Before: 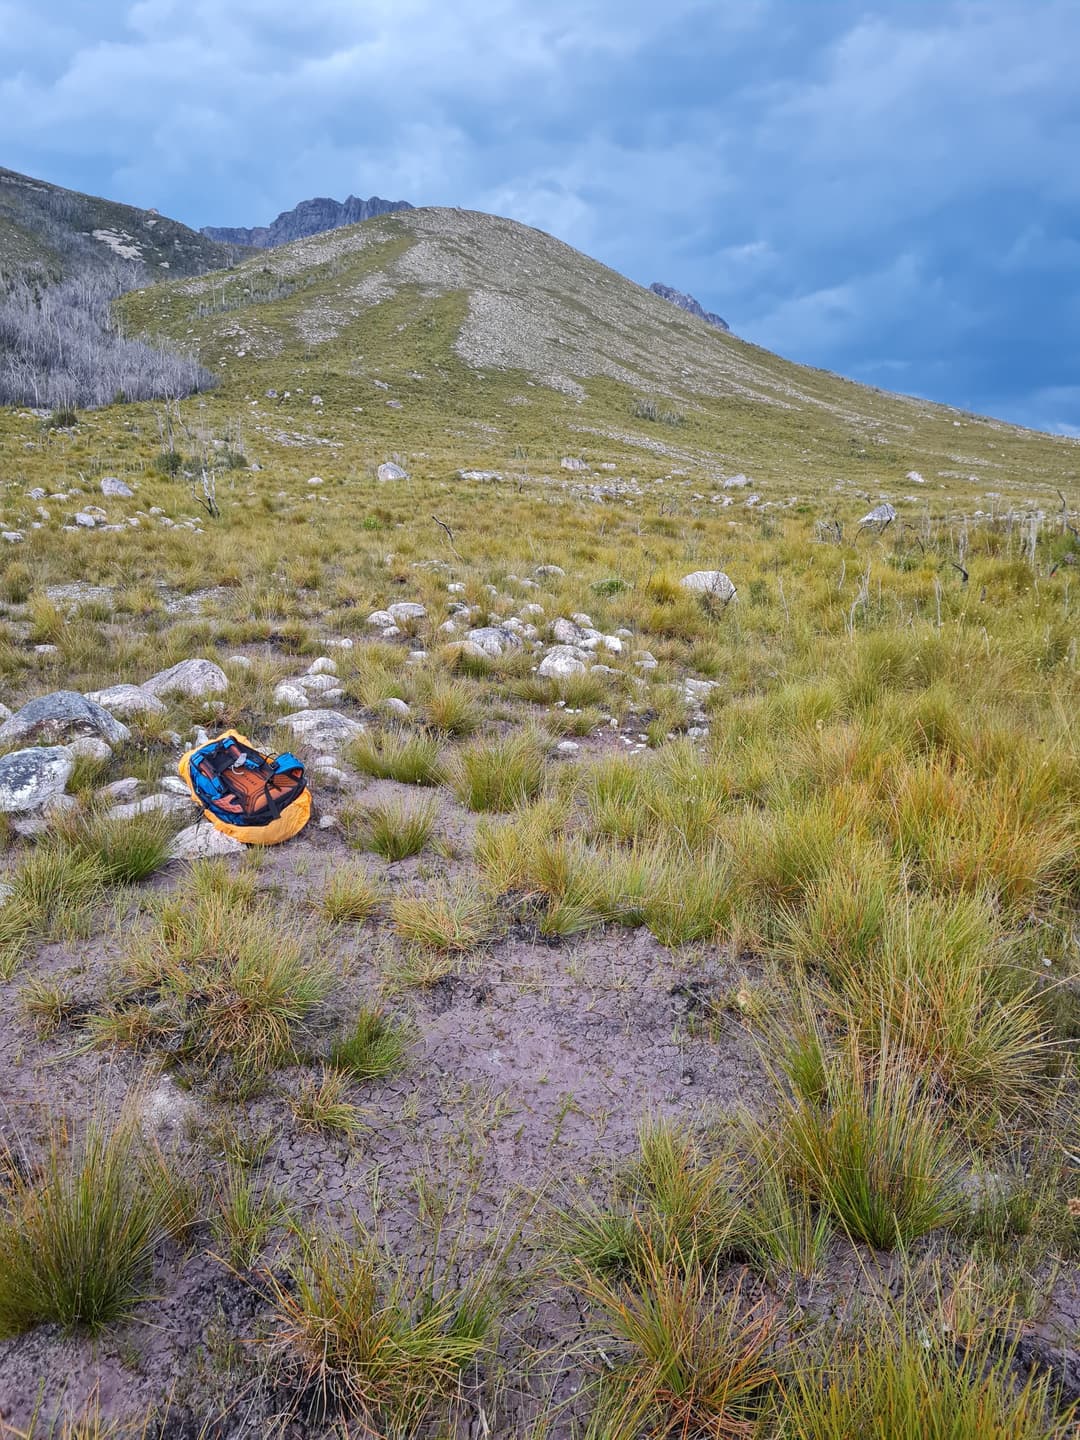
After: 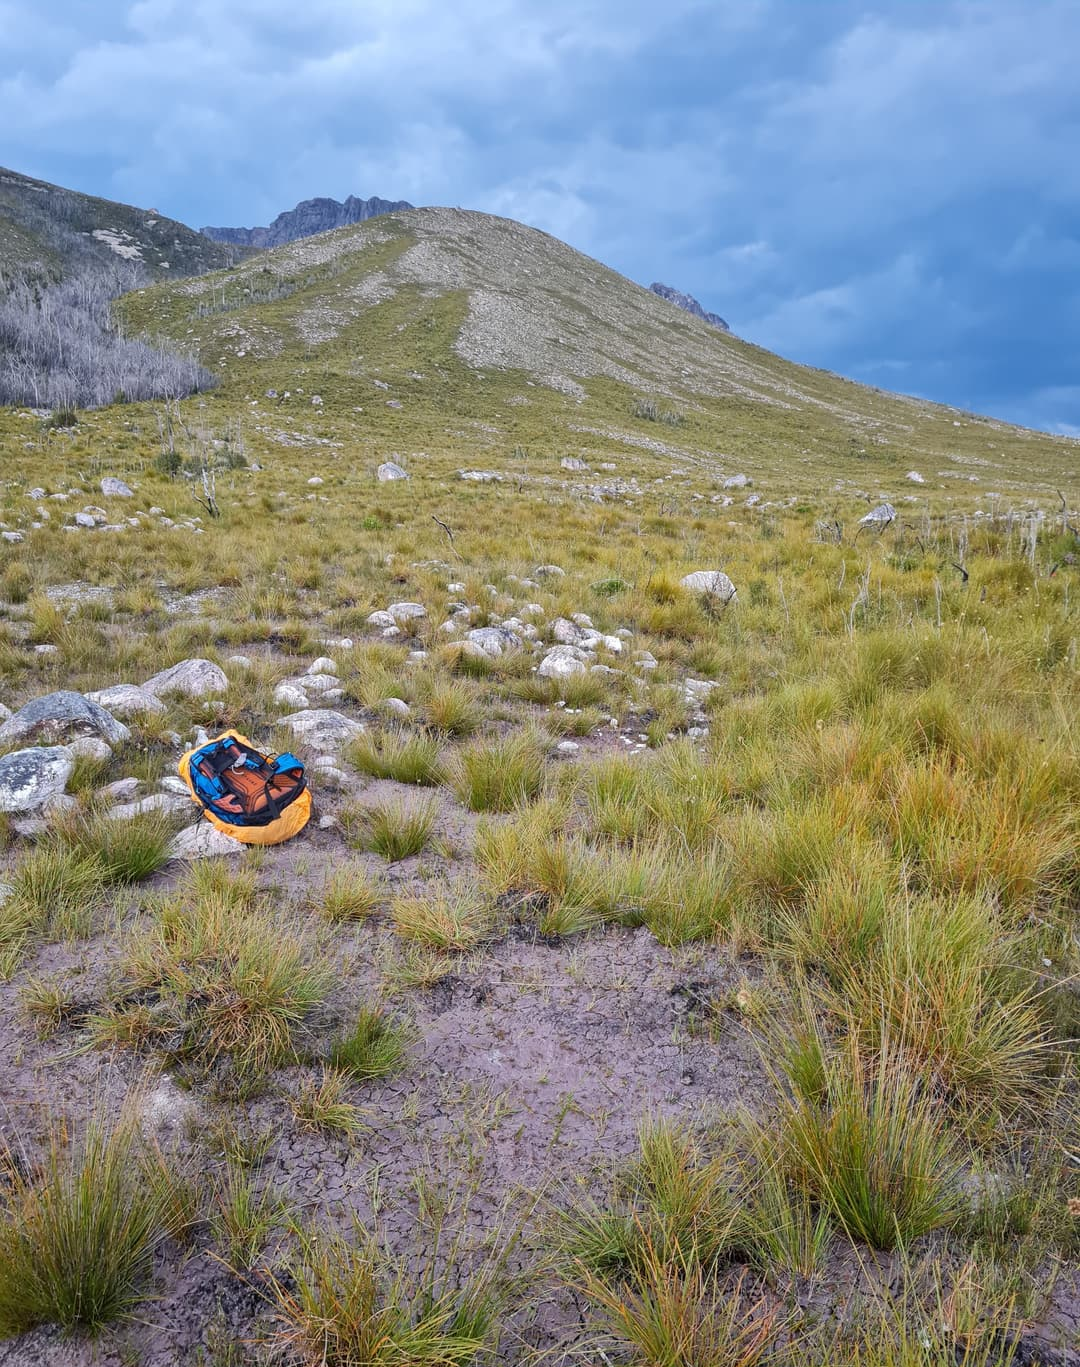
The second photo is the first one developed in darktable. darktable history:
crop and rotate: top 0.009%, bottom 5.037%
